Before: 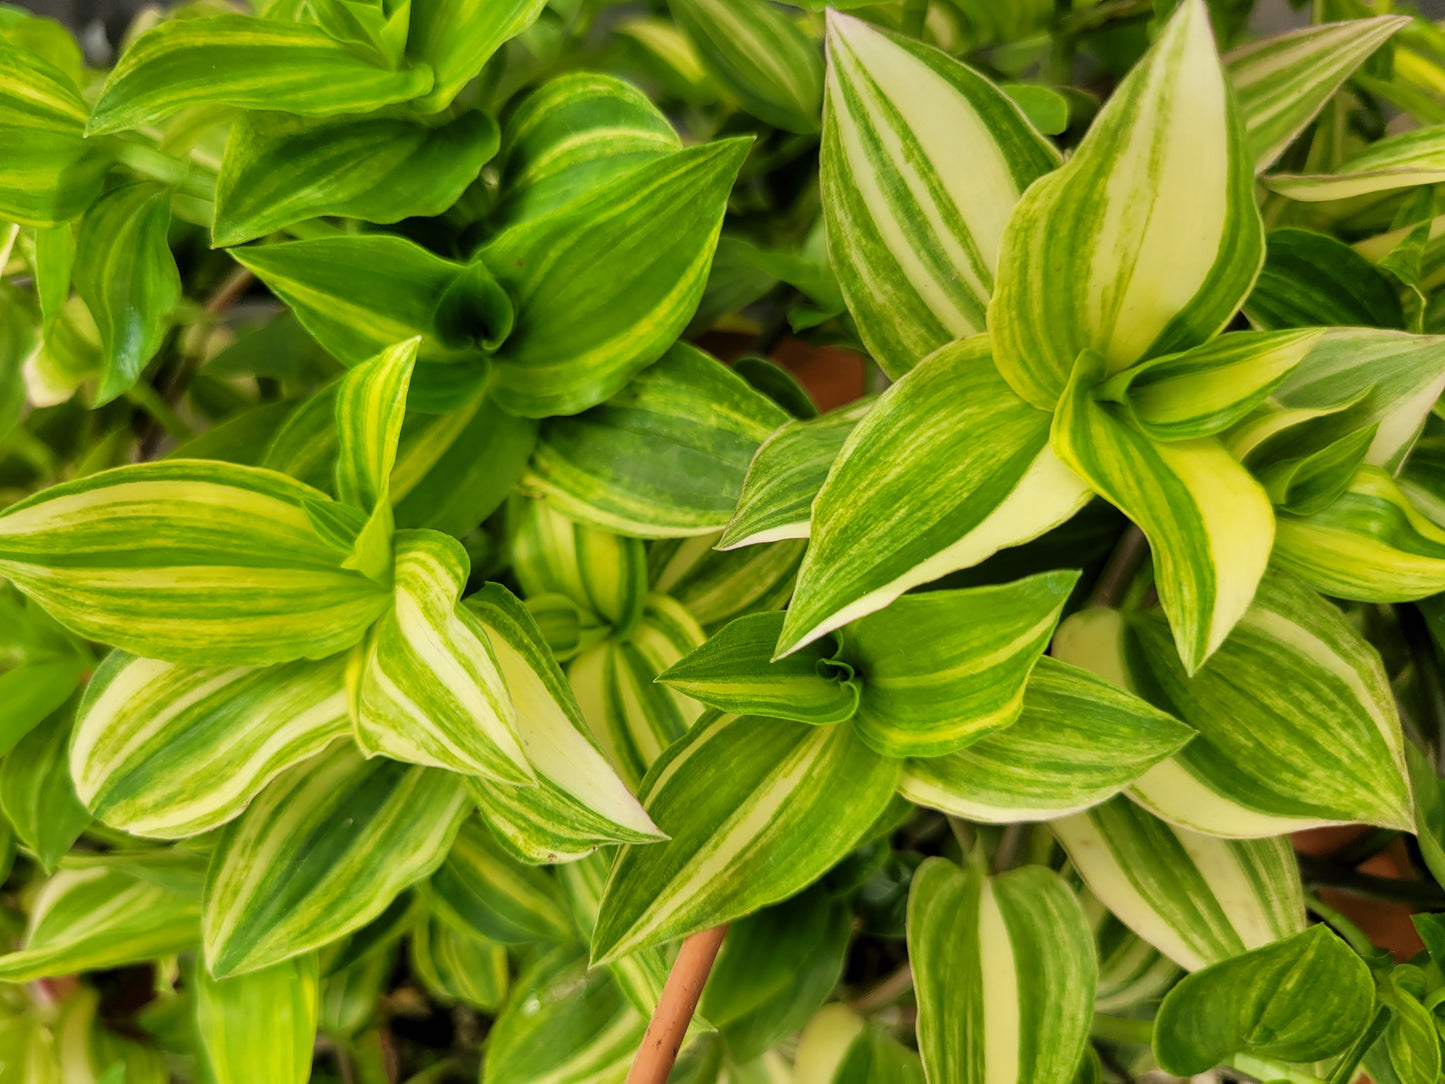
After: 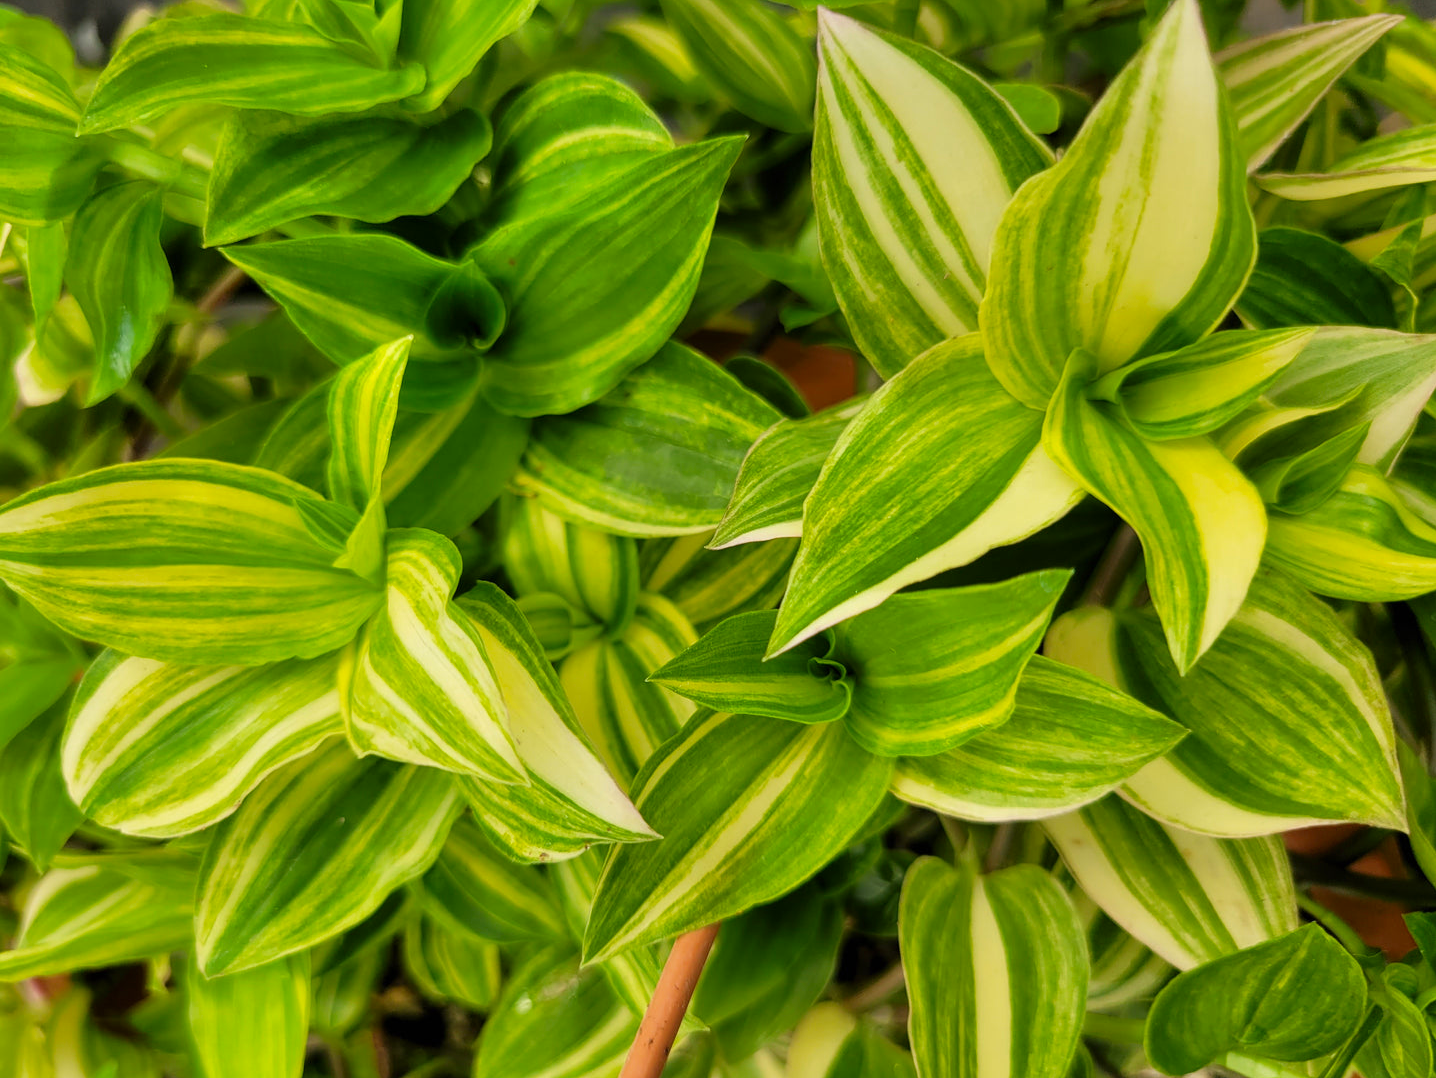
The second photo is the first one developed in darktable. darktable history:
crop and rotate: left 0.614%, top 0.179%, bottom 0.309%
contrast brightness saturation: saturation 0.13
